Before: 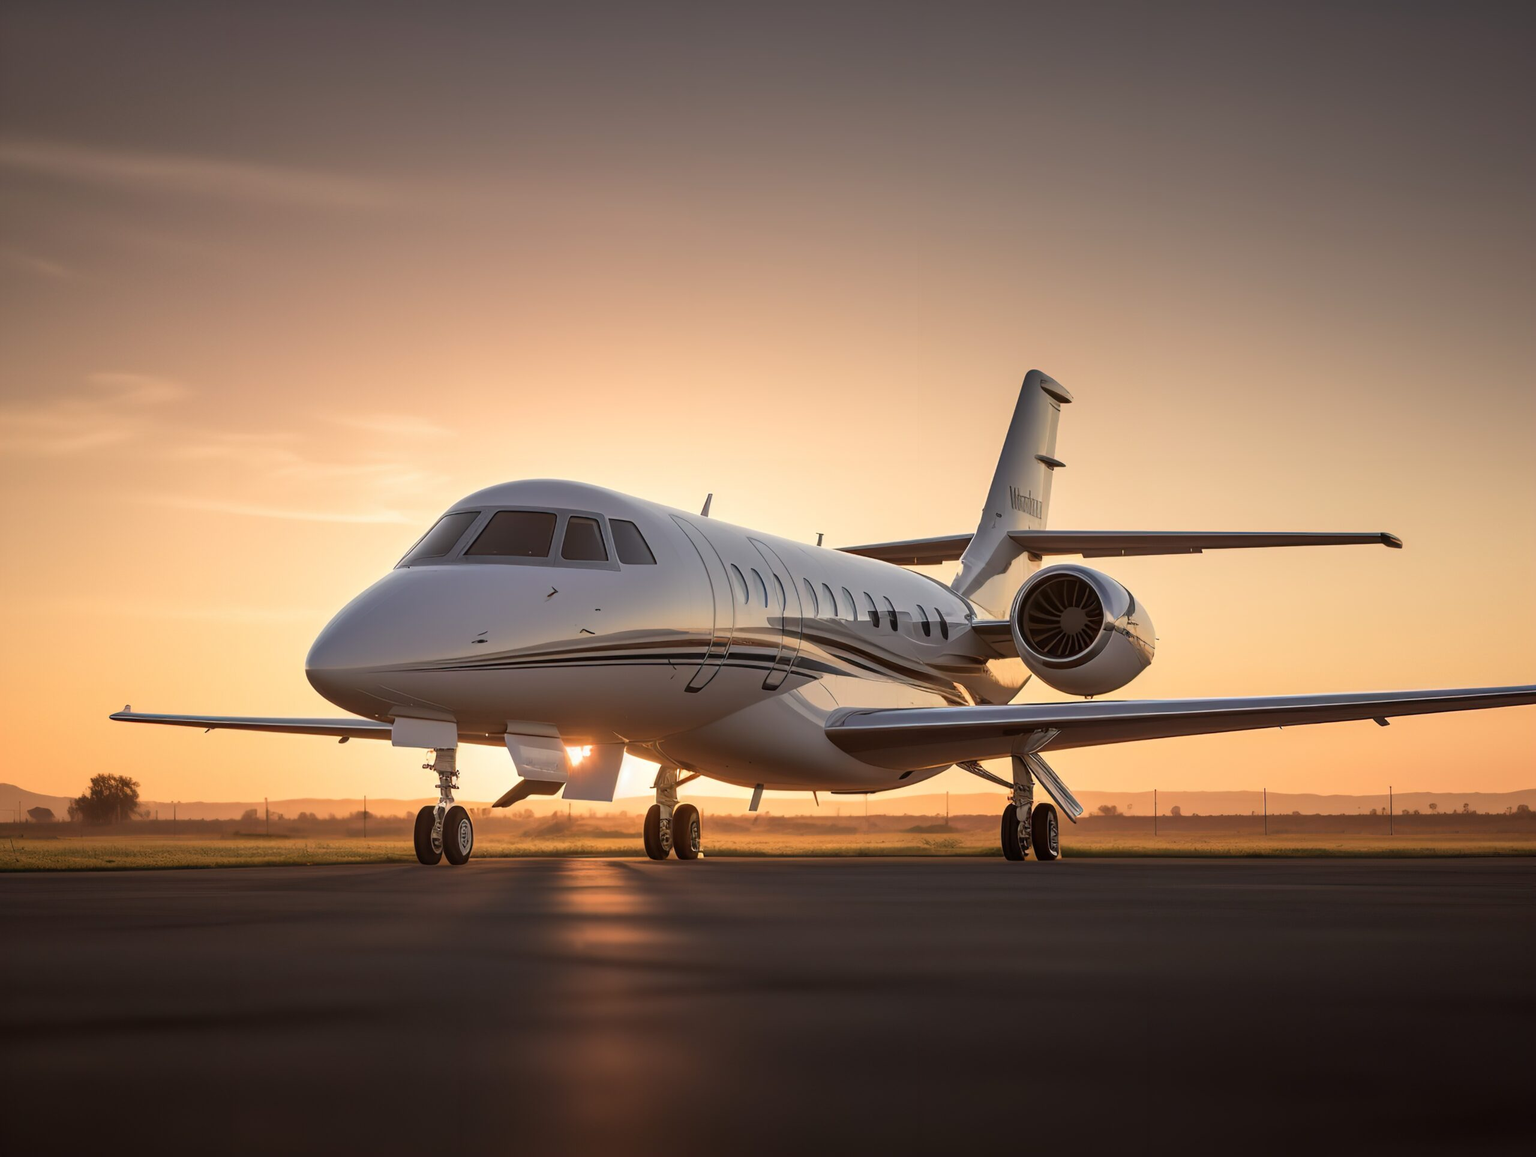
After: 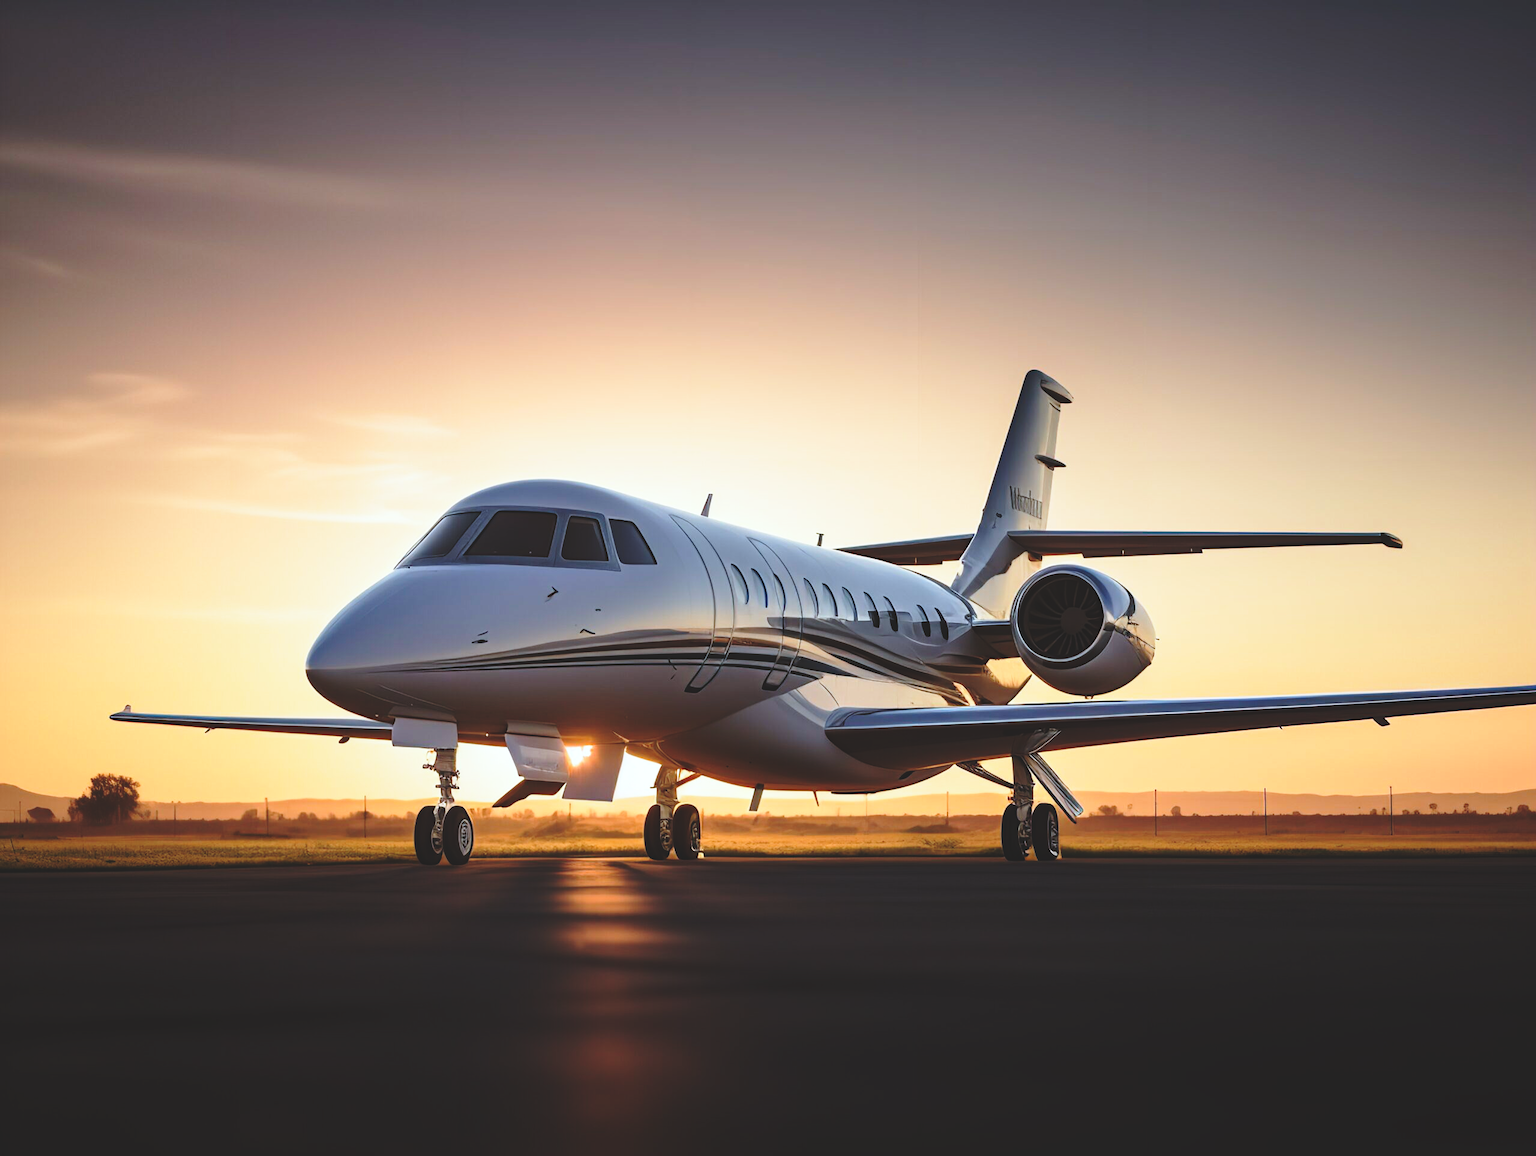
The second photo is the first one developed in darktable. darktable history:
color calibration: illuminant F (fluorescent), F source F9 (Cool White Deluxe 4150 K) – high CRI, x 0.374, y 0.373, temperature 4158.34 K
haze removal: compatibility mode true, adaptive false
rgb curve: curves: ch0 [(0, 0.186) (0.314, 0.284) (0.775, 0.708) (1, 1)], compensate middle gray true, preserve colors none
base curve: curves: ch0 [(0, 0) (0.04, 0.03) (0.133, 0.232) (0.448, 0.748) (0.843, 0.968) (1, 1)], preserve colors none
